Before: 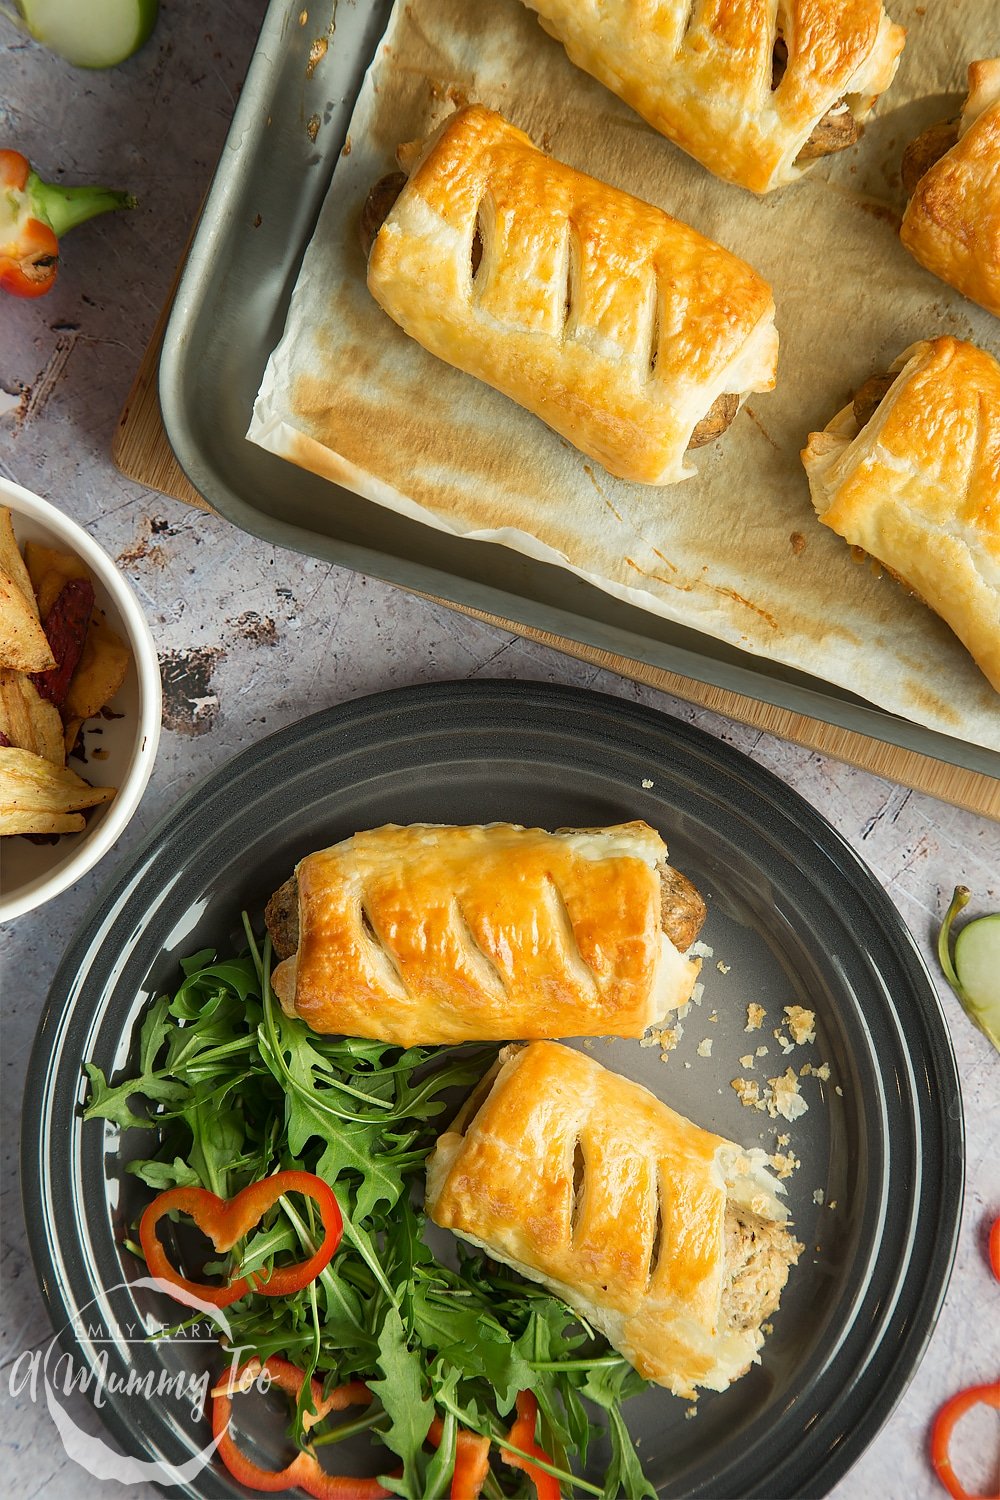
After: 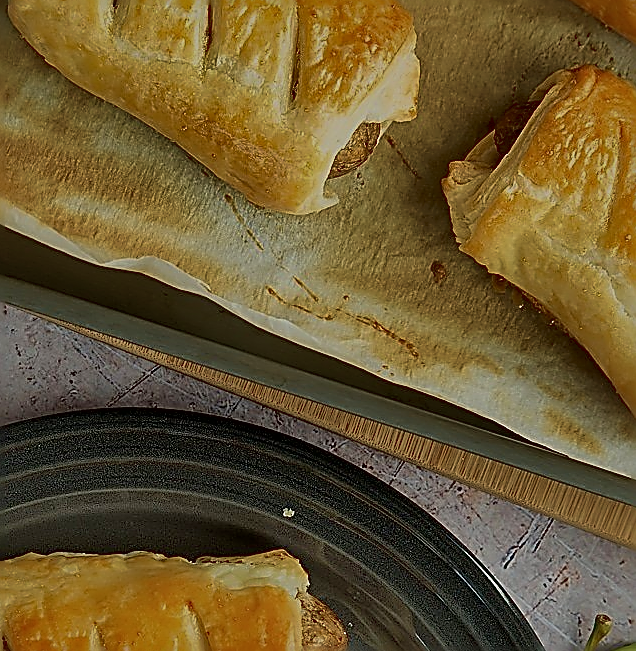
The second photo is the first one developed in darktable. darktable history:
velvia: strength 56.64%
sharpen: amount 1.997
exposure: exposure -1.53 EV, compensate highlight preservation false
crop: left 35.998%, top 18.083%, right 0.342%, bottom 38.451%
local contrast: mode bilateral grid, contrast 19, coarseness 50, detail 158%, midtone range 0.2
shadows and highlights: on, module defaults
